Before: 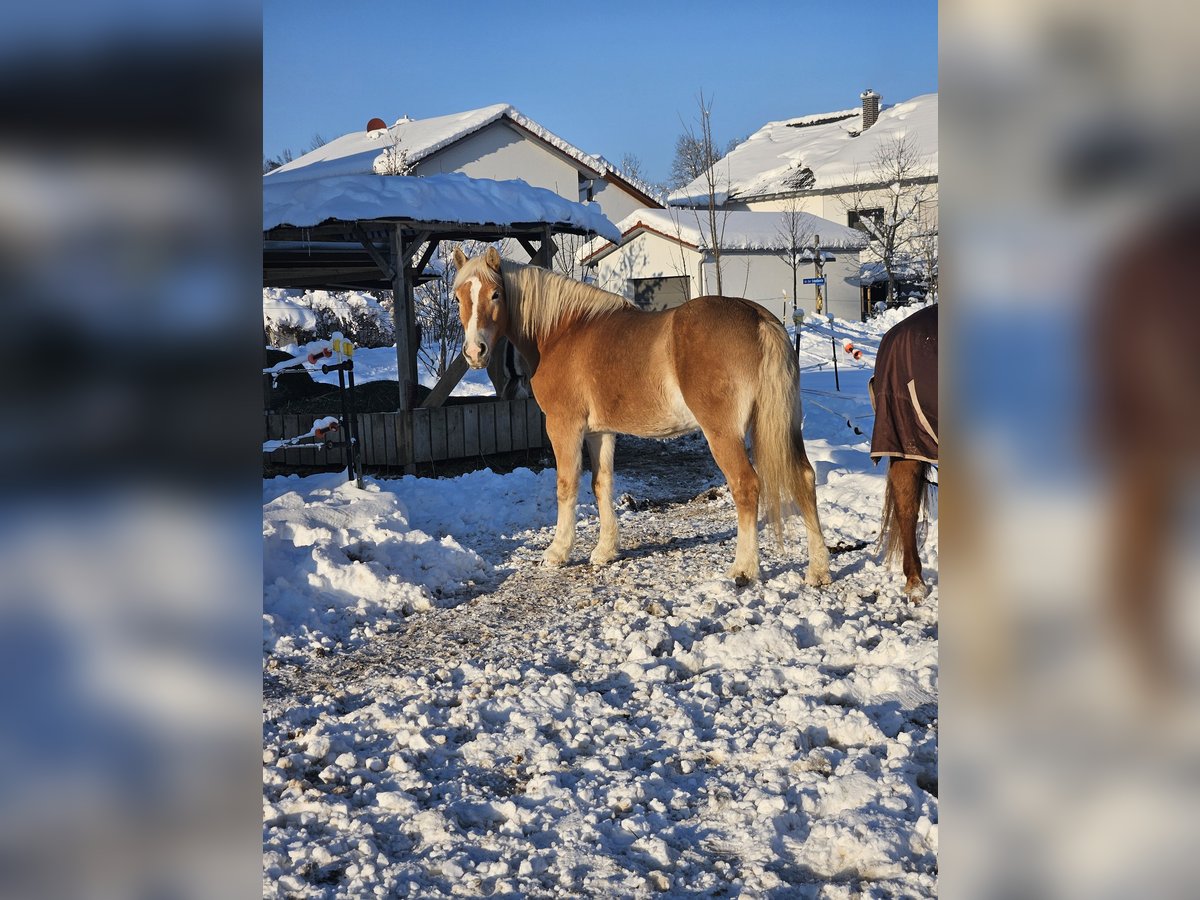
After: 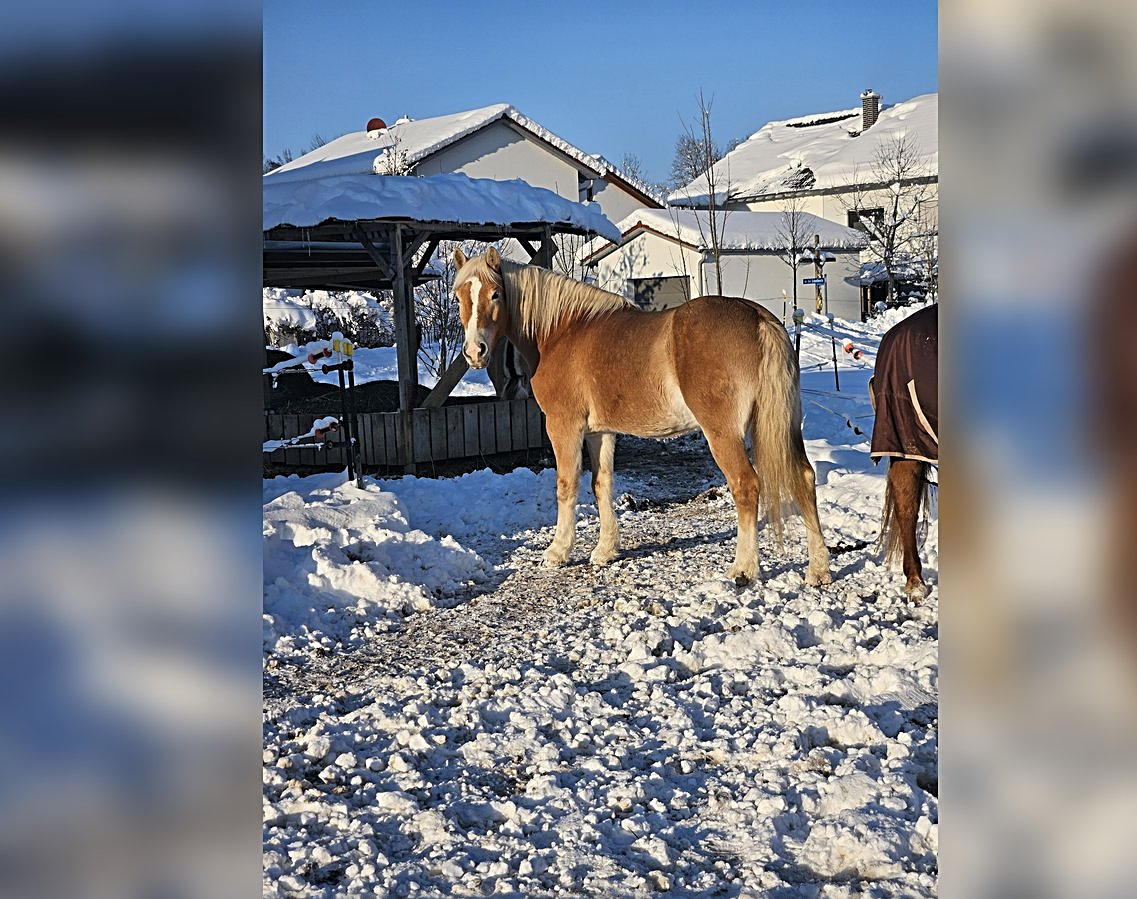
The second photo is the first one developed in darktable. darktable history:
sharpen: radius 2.536, amount 0.631
crop and rotate: left 0%, right 5.217%
levels: mode automatic
